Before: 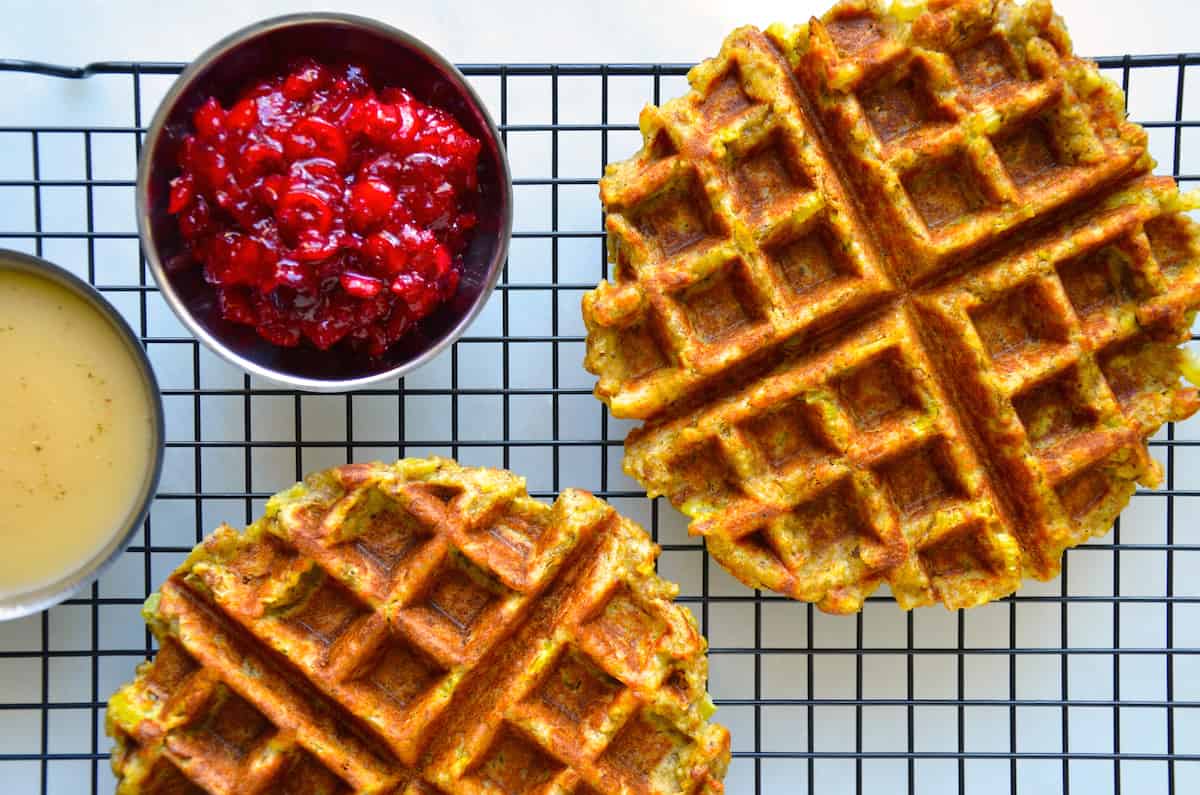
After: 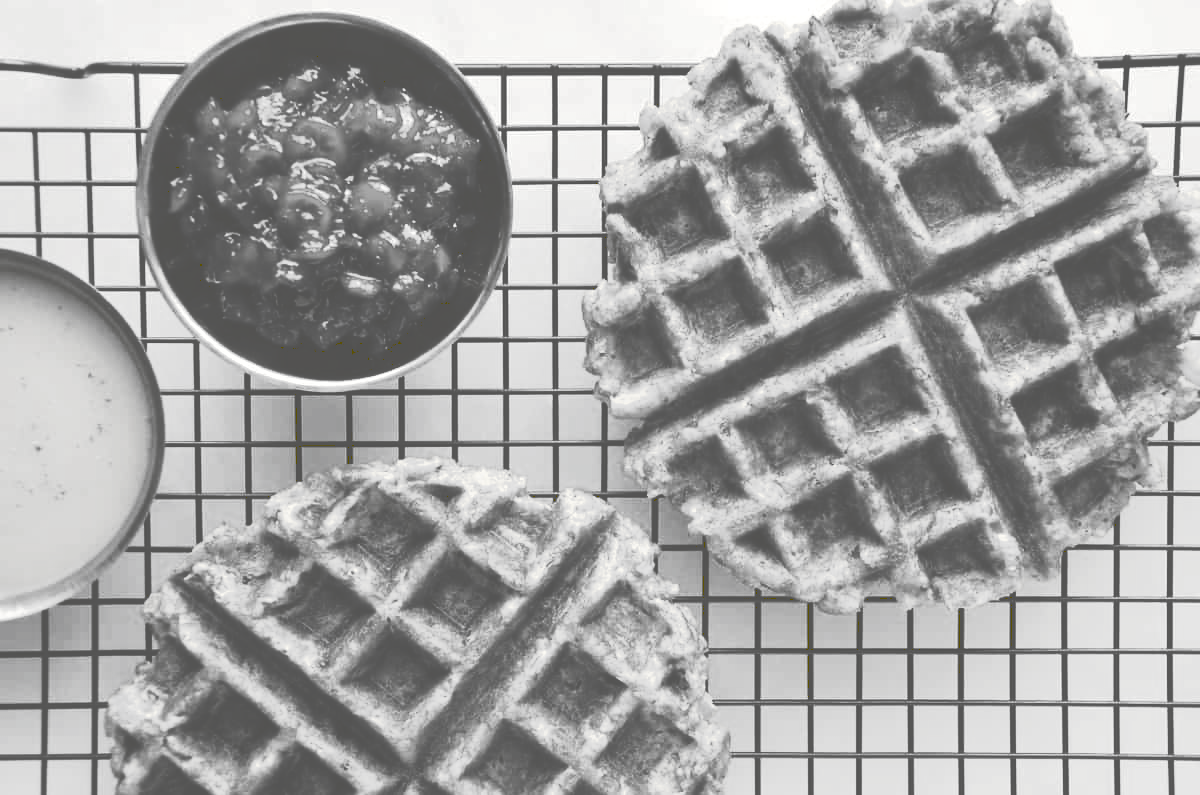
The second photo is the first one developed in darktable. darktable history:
tone curve: curves: ch0 [(0, 0) (0.003, 0.345) (0.011, 0.345) (0.025, 0.345) (0.044, 0.349) (0.069, 0.353) (0.1, 0.356) (0.136, 0.359) (0.177, 0.366) (0.224, 0.378) (0.277, 0.398) (0.335, 0.429) (0.399, 0.476) (0.468, 0.545) (0.543, 0.624) (0.623, 0.721) (0.709, 0.811) (0.801, 0.876) (0.898, 0.913) (1, 1)], preserve colors none
color look up table: target L [98.62, 90.24, 84.56, 88.82, 57.48, 73.68, 60.56, 55.28, 55.54, 39.07, 49.64, 37.41, 13.23, 15.16, 201.68, 76.98, 74.42, 66.24, 66.62, 58.64, 62.08, 48.44, 48.04, 35.3, 29.73, 19.87, 9.263, 100, 88.82, 87.41, 72.94, 79.88, 70.35, 84.56, 64.23, 52.8, 60.56, 42.37, 30.16, 40.32, 19.87, 5.464, 94.45, 88.12, 79.88, 65.11, 56.58, 44.82, 34.03], target a [-0.288, -0.1, -0.002, -0.002, 0, -0.002, 0, 0.001, 0.001, 0, 0, -0.001, -0.376, -0.133, 0, 0, -0.001, 0.001, 0 ×6, -0.001, -0.002, -0.383, -0.097, -0.002, -0.101, -0.001, 0, 0, -0.002, 0.001, 0, 0, -0.001, 0, 0, -0.002, -0.301, -0.1, -0.002, 0, 0, 0.001, -0.001, -0.002], target b [3.608, 1.239, 0.023, 0.023, 0.002, 0.023, 0.002, -0.004, -0.004, -0.002, 0.002, 0.002, 5.122, 1.678, -0.001, 0.002, 0.003, -0.004, 0.003, -0.004, 0.002 ×4, 0.015, 0.017, 5.094, 1.21, 0.023, 1.248, 0.003, 0.002, 0.002, 0.023, -0.004, 0.002, 0.002, 0.002, 0.003, 0.002, 0.017, 3.707, 1.227, 0.023, 0.002, 0.002, -0.004, 0.016, 0.015], num patches 49
